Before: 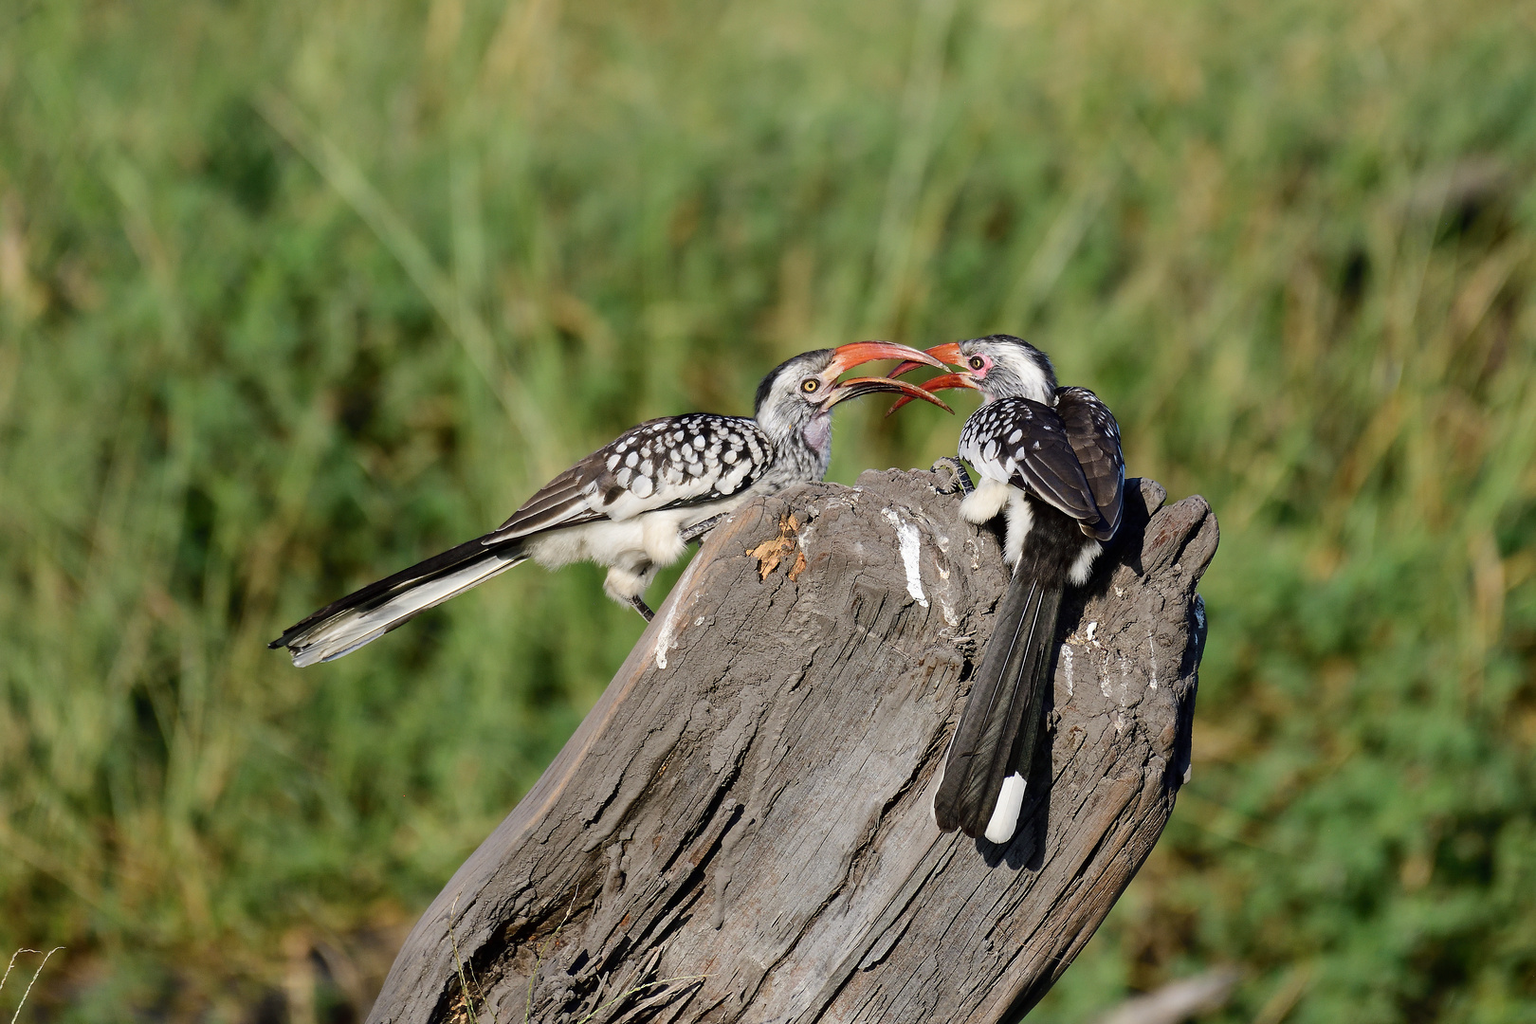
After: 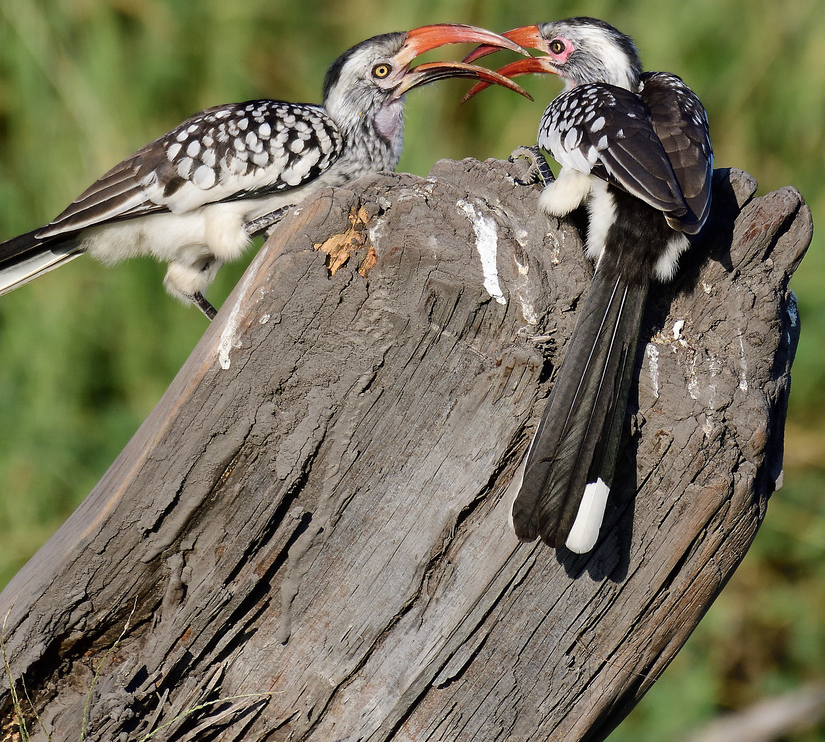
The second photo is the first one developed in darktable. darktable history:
crop and rotate: left 29.247%, top 31.254%, right 19.802%
